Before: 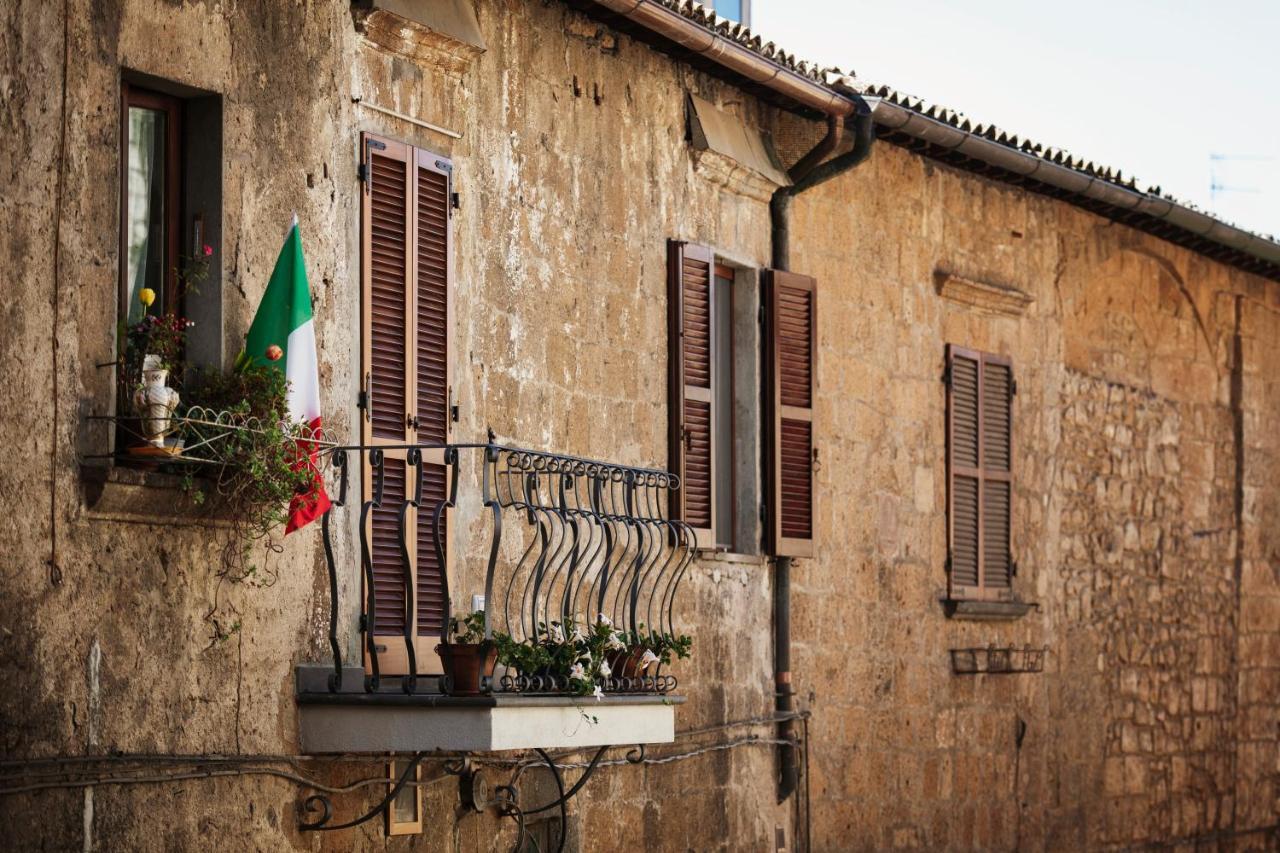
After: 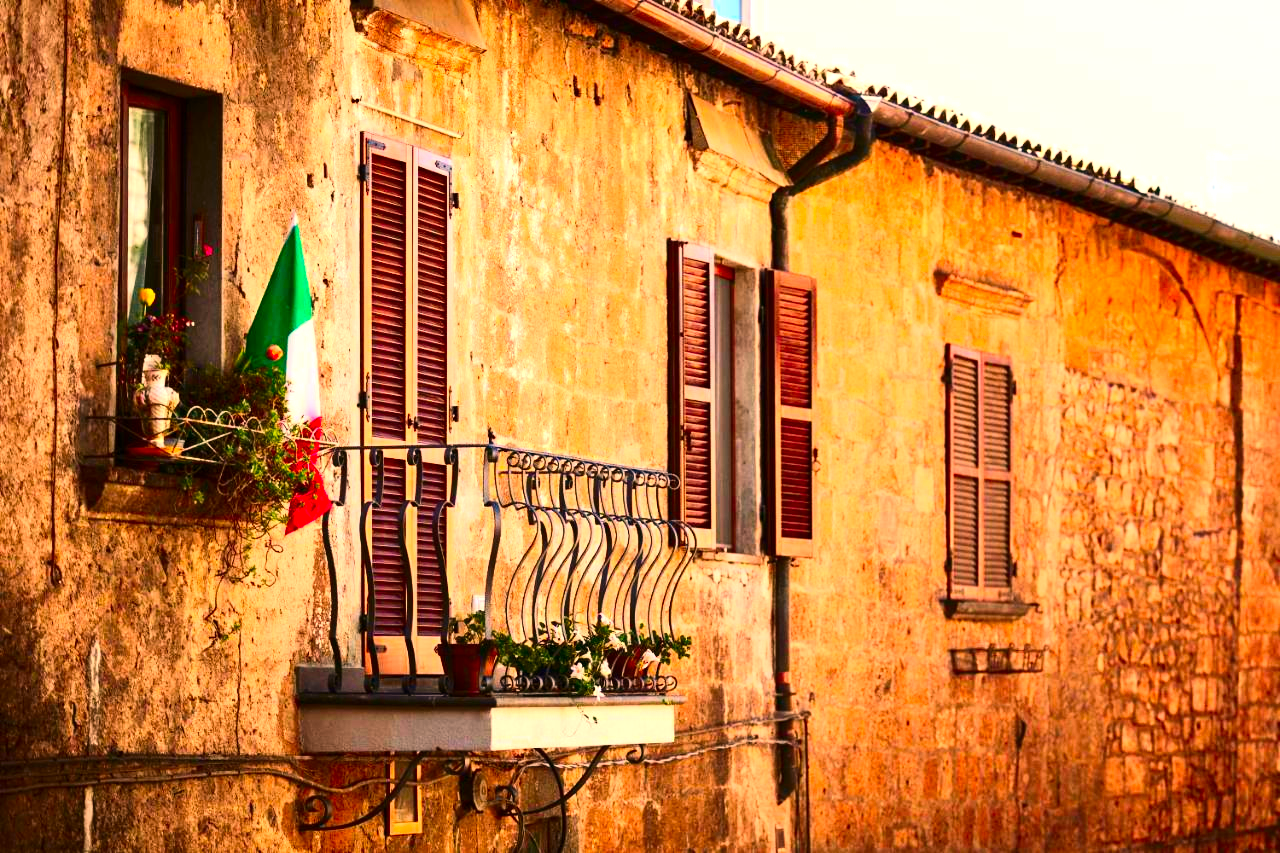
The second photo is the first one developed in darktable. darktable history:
contrast brightness saturation: contrast 0.26, brightness 0.02, saturation 0.87
white balance: red 1.127, blue 0.943
exposure: exposure 0.766 EV, compensate highlight preservation false
